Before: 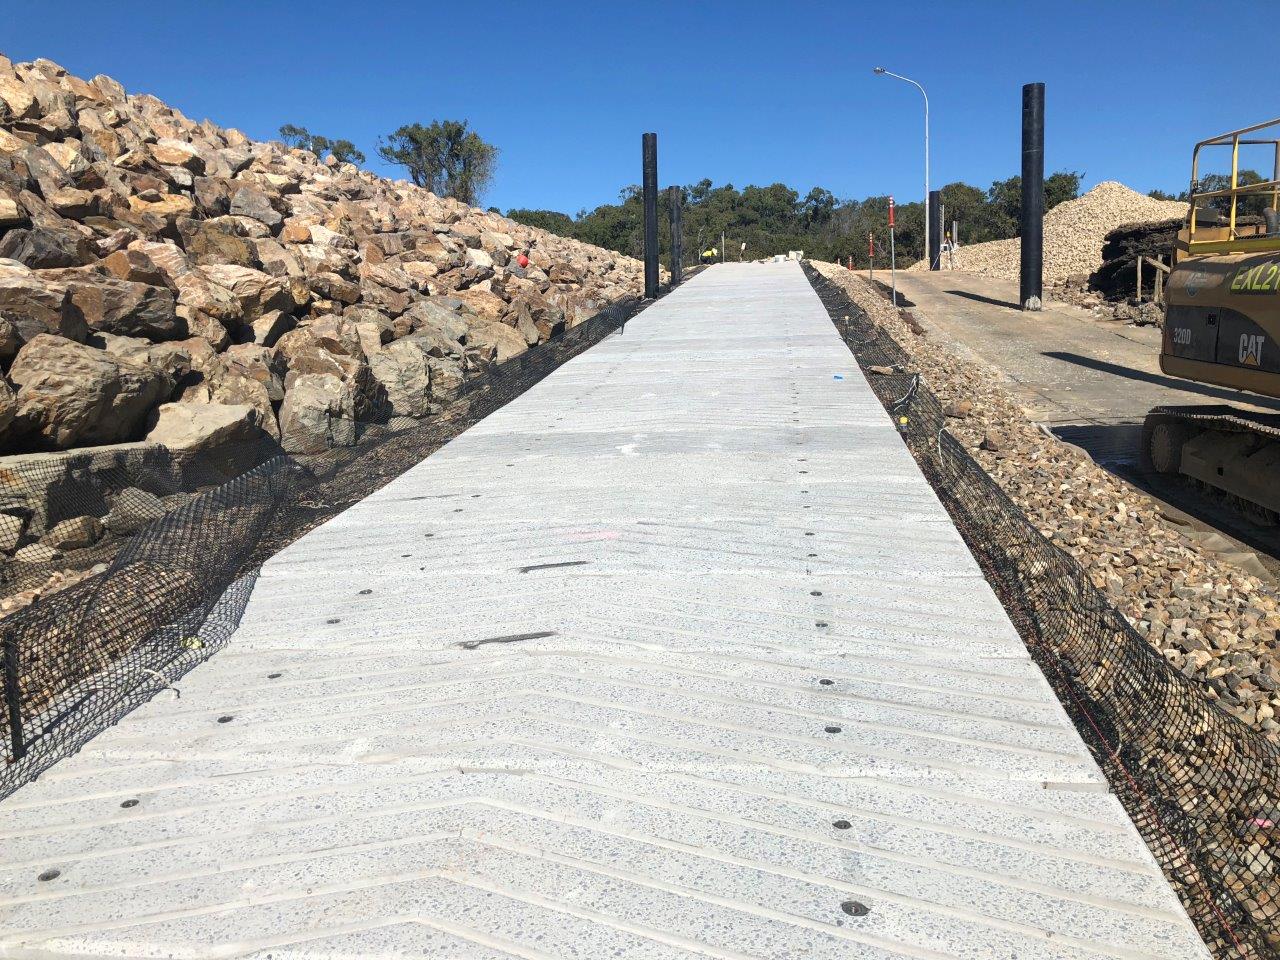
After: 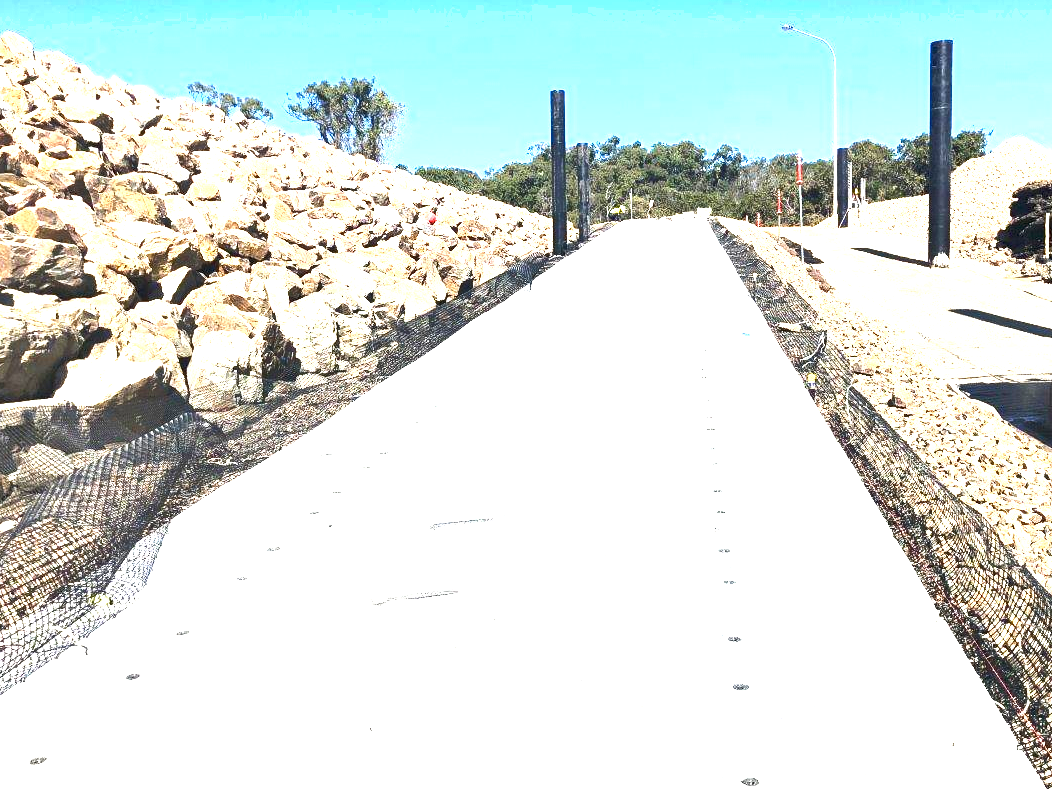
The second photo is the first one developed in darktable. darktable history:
exposure: black level correction 0, exposure 2.327 EV, compensate exposure bias true, compensate highlight preservation false
shadows and highlights: shadows 37.27, highlights -28.18, soften with gaussian
crop and rotate: left 7.196%, top 4.574%, right 10.605%, bottom 13.178%
